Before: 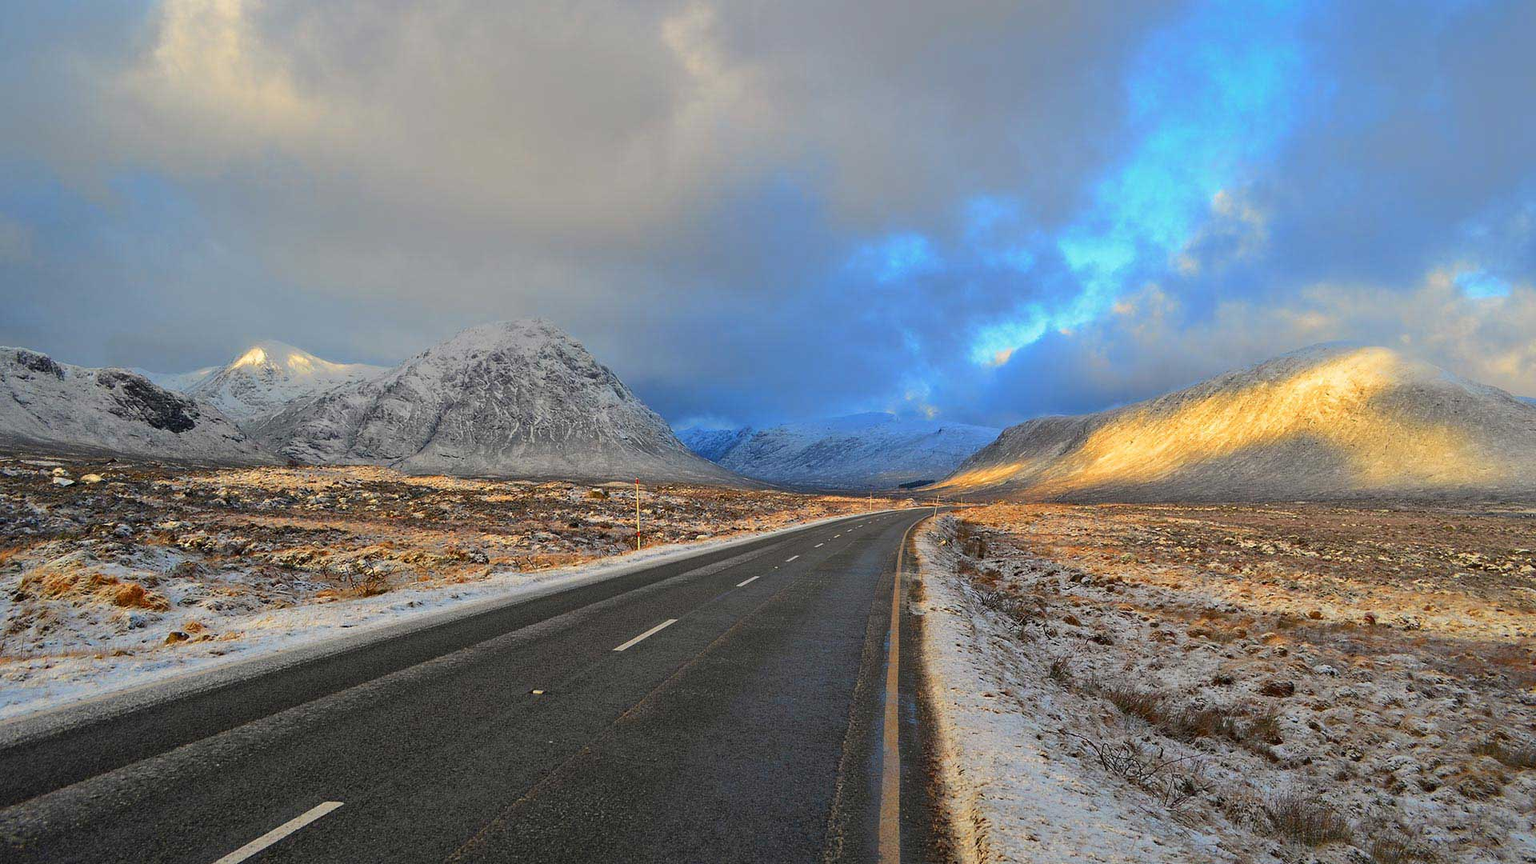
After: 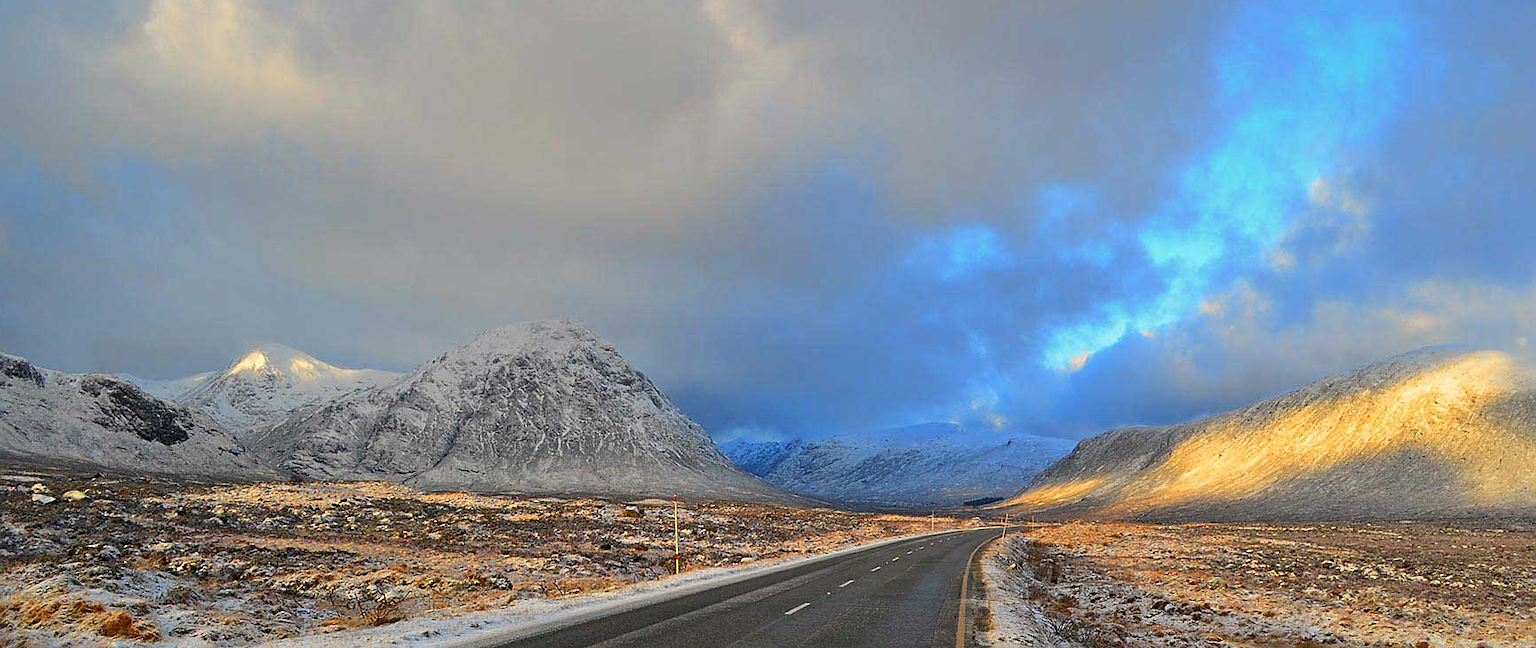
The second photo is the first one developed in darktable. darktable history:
sharpen: radius 1.871, amount 0.413, threshold 1.25
crop: left 1.584%, top 3.38%, right 7.634%, bottom 28.409%
